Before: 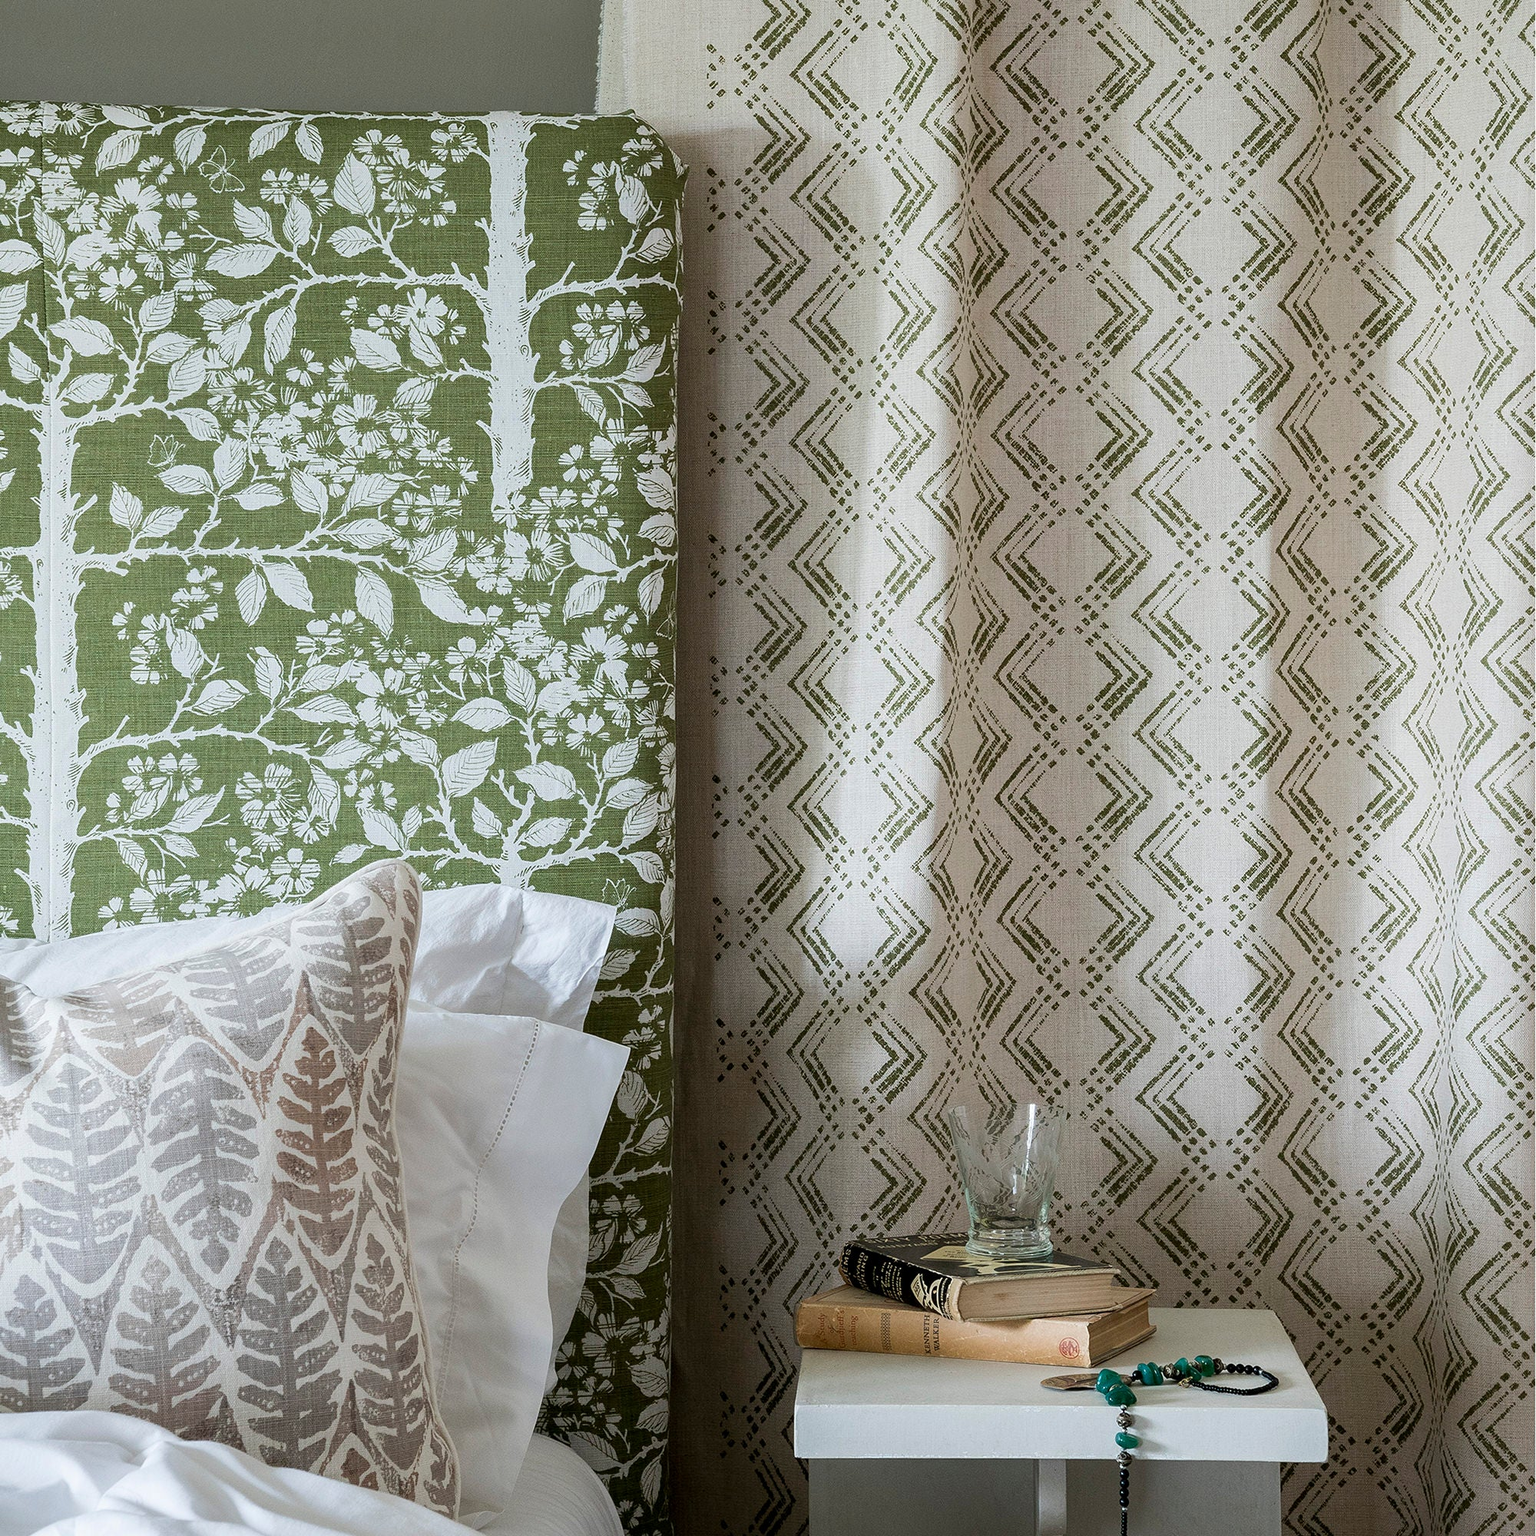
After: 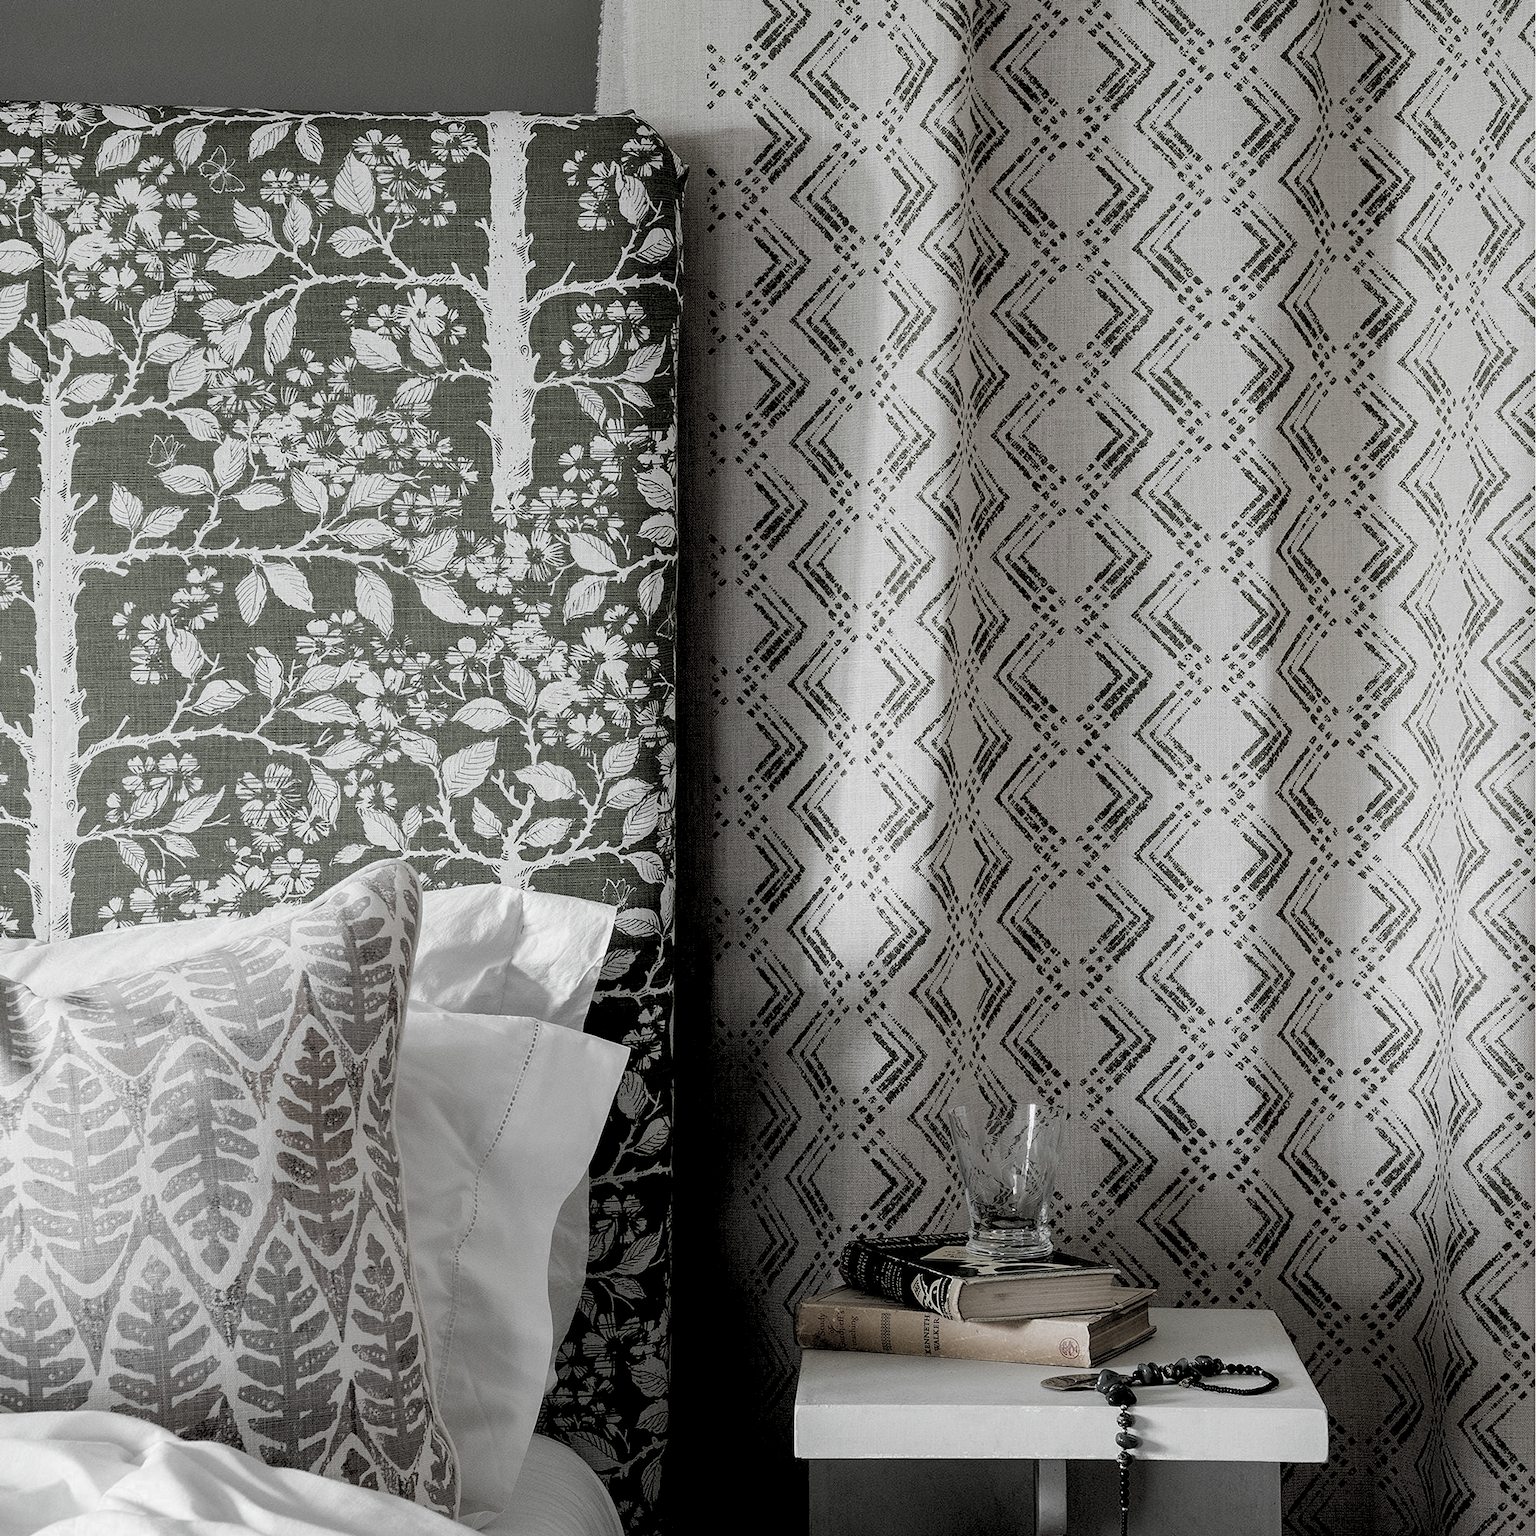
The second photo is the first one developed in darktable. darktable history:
rgb levels: levels [[0.034, 0.472, 0.904], [0, 0.5, 1], [0, 0.5, 1]]
exposure: exposure -0.293 EV, compensate highlight preservation false
color zones: curves: ch0 [(0, 0.613) (0.01, 0.613) (0.245, 0.448) (0.498, 0.529) (0.642, 0.665) (0.879, 0.777) (0.99, 0.613)]; ch1 [(0, 0.035) (0.121, 0.189) (0.259, 0.197) (0.415, 0.061) (0.589, 0.022) (0.732, 0.022) (0.857, 0.026) (0.991, 0.053)]
